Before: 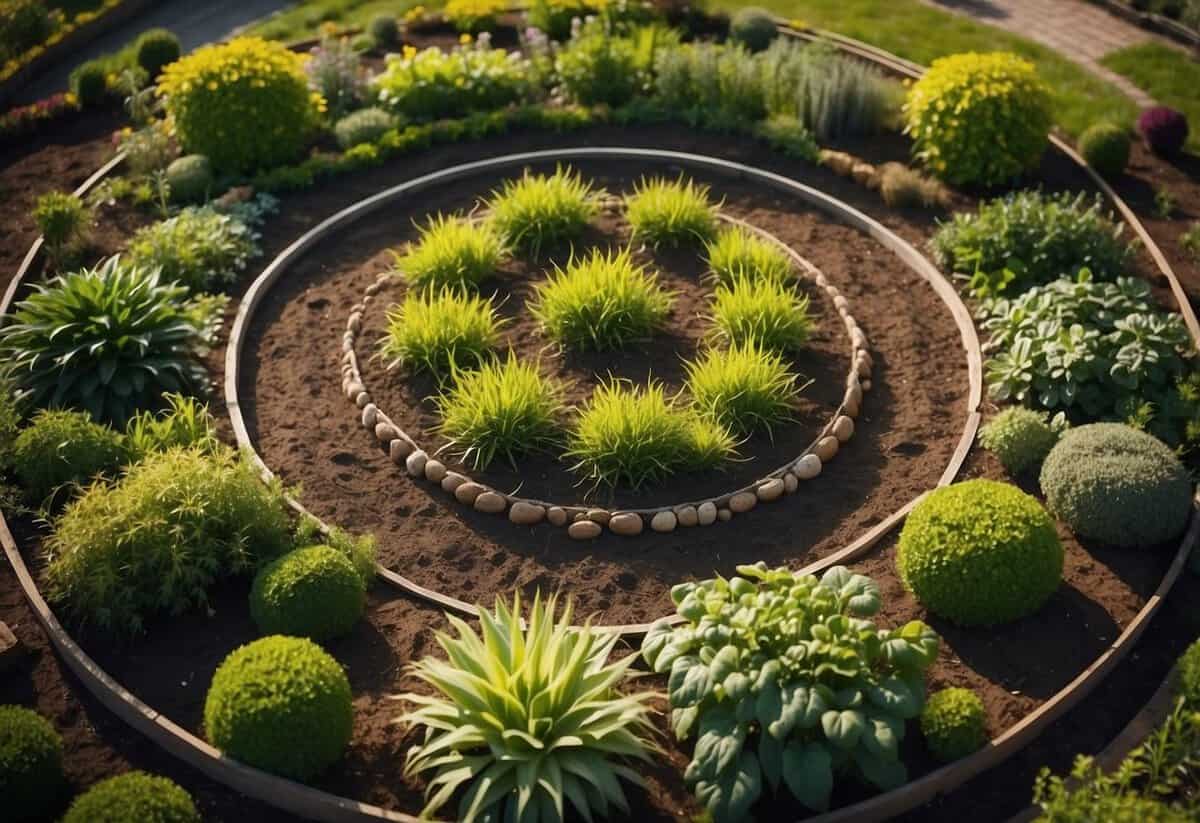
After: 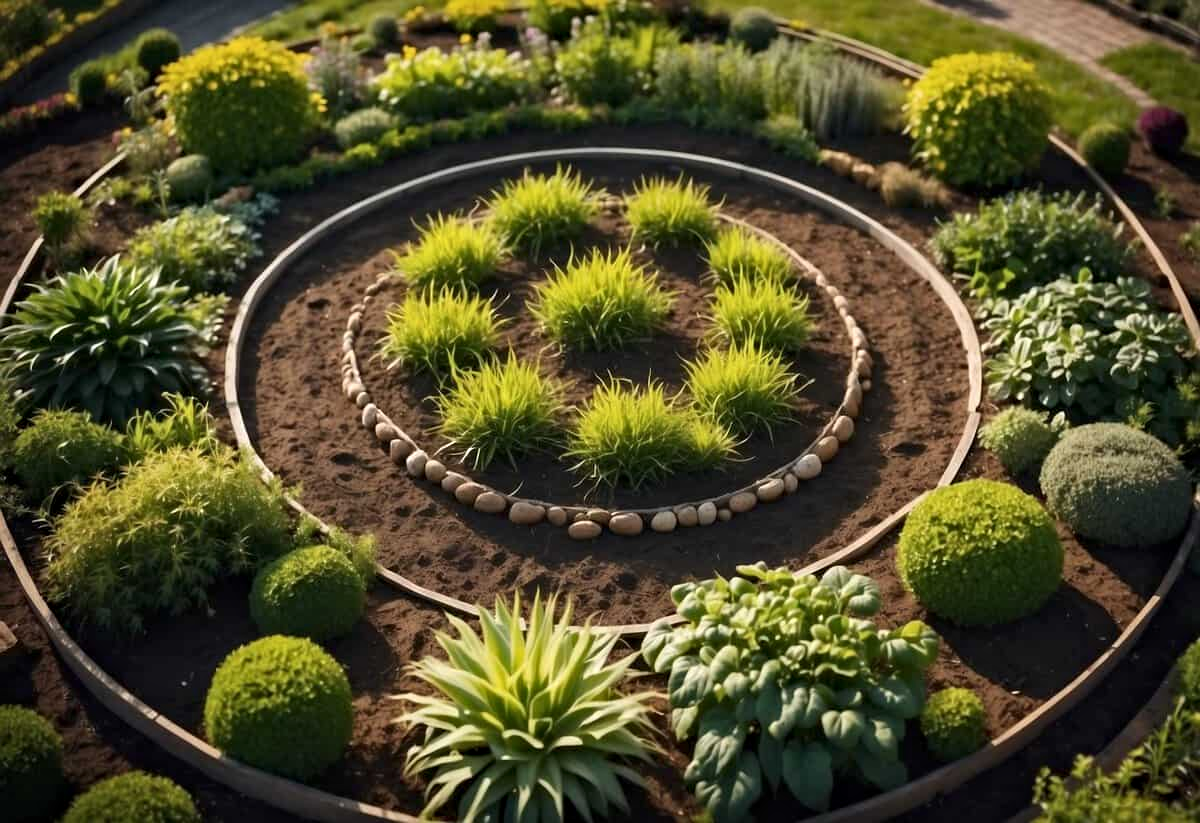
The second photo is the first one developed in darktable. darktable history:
contrast equalizer: y [[0.5, 0.5, 0.544, 0.569, 0.5, 0.5], [0.5 ×6], [0.5 ×6], [0 ×6], [0 ×6]]
